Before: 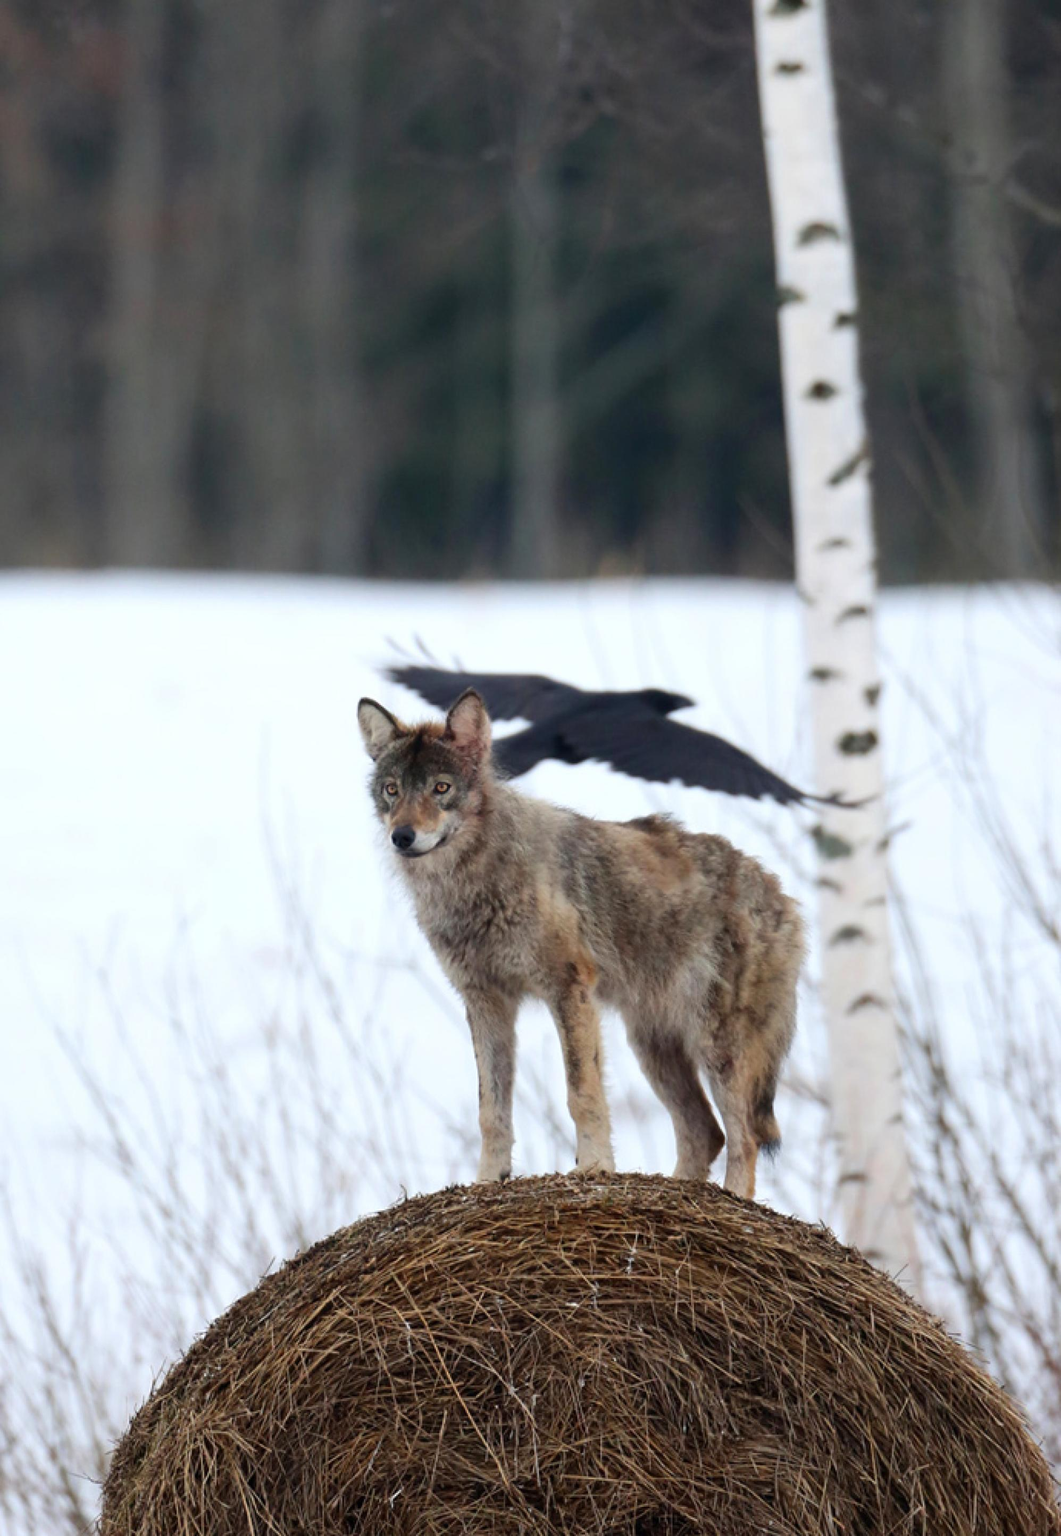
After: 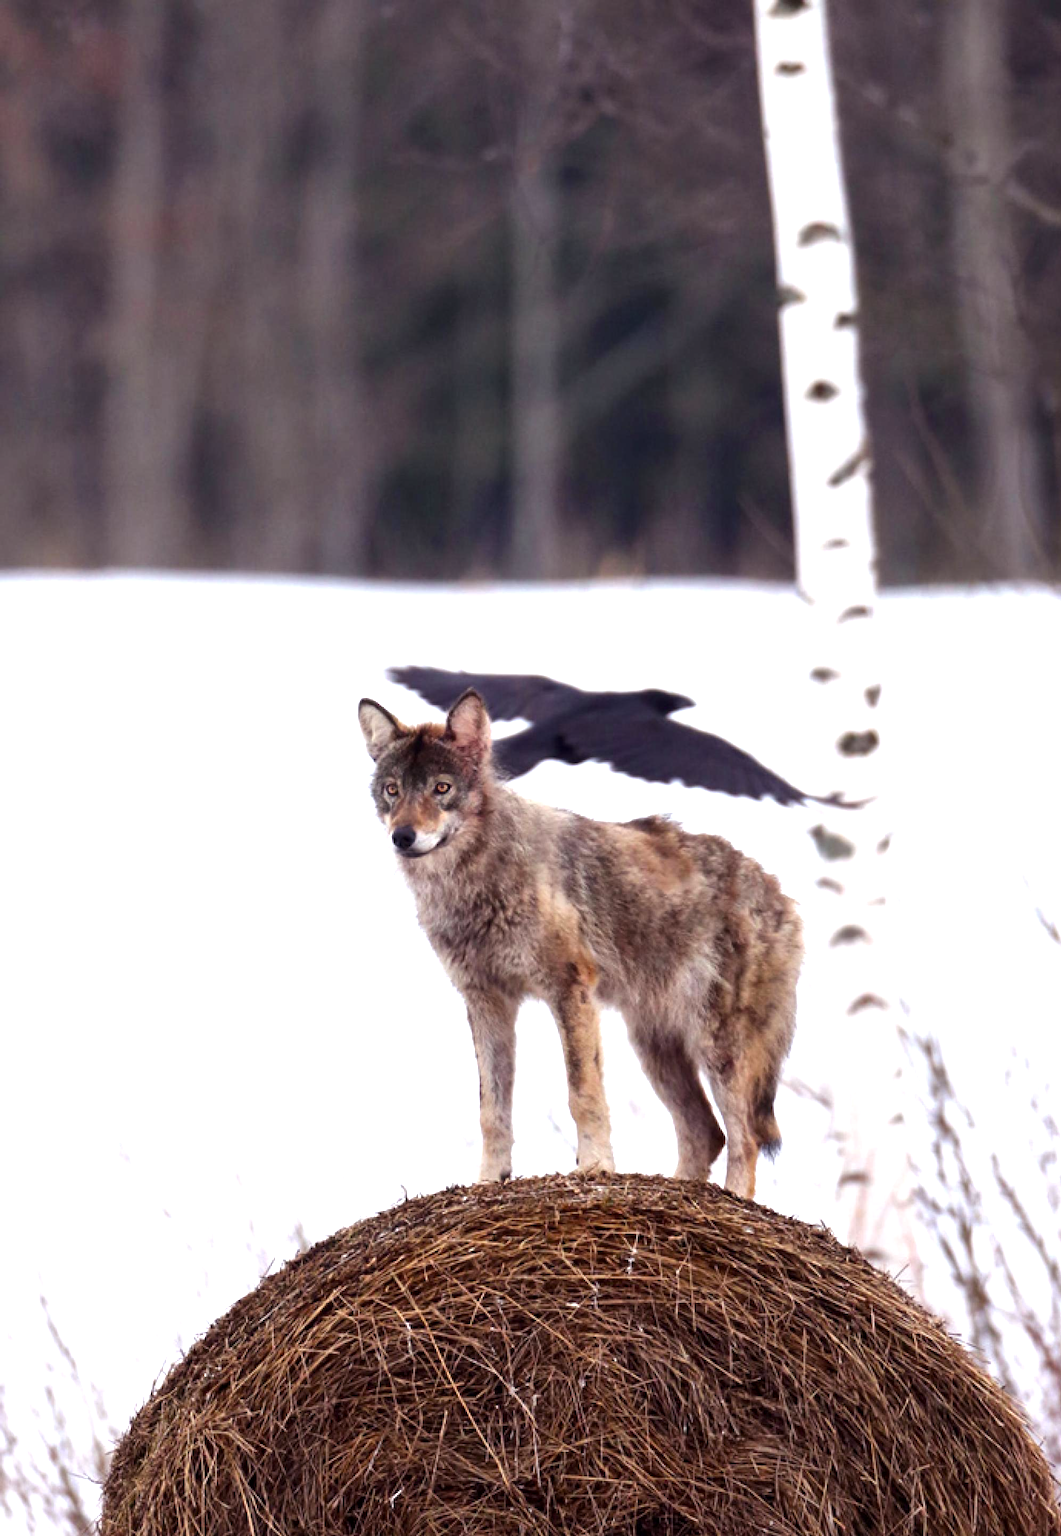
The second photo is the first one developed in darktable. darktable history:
color balance rgb: power › luminance -7.835%, power › chroma 1.366%, power › hue 330.33°, perceptual saturation grading › global saturation 1.08%, perceptual saturation grading › highlights -2.202%, perceptual saturation grading › mid-tones 4.19%, perceptual saturation grading › shadows 9.09%, perceptual brilliance grading › global brilliance 25.578%
exposure: black level correction 0, exposure 0 EV, compensate exposure bias true, compensate highlight preservation false
local contrast: mode bilateral grid, contrast 20, coarseness 50, detail 119%, midtone range 0.2
